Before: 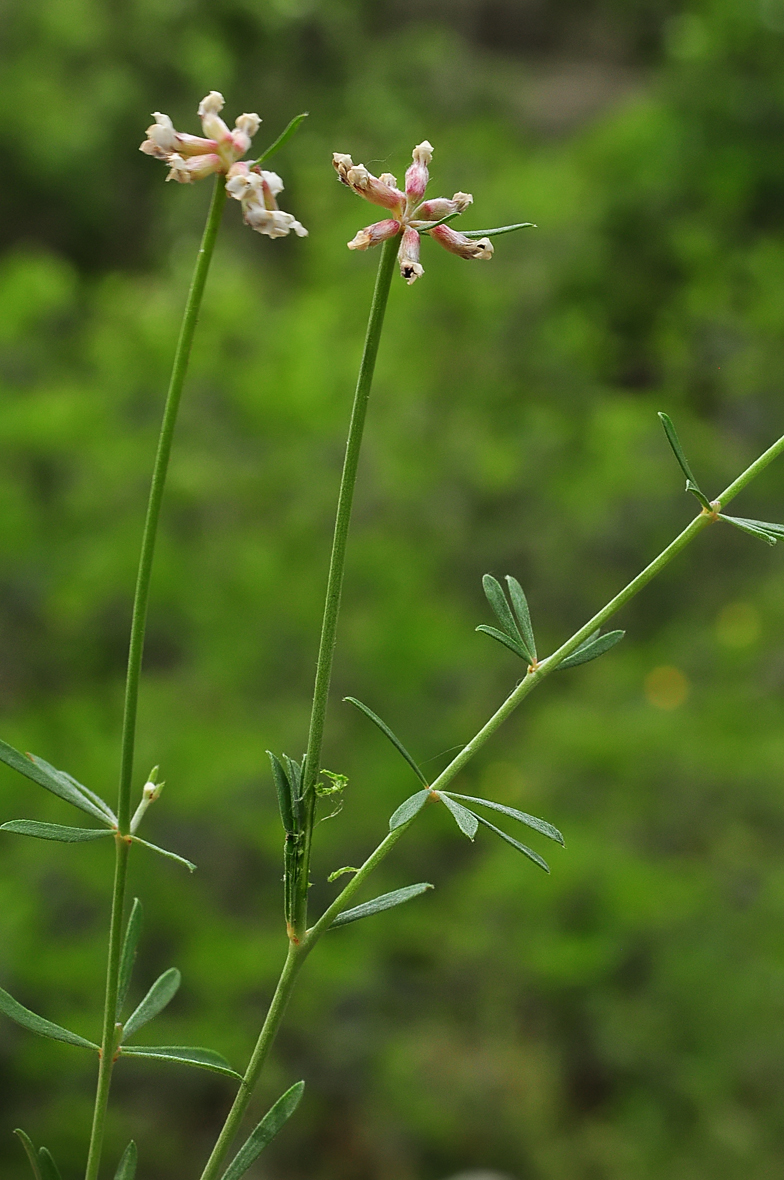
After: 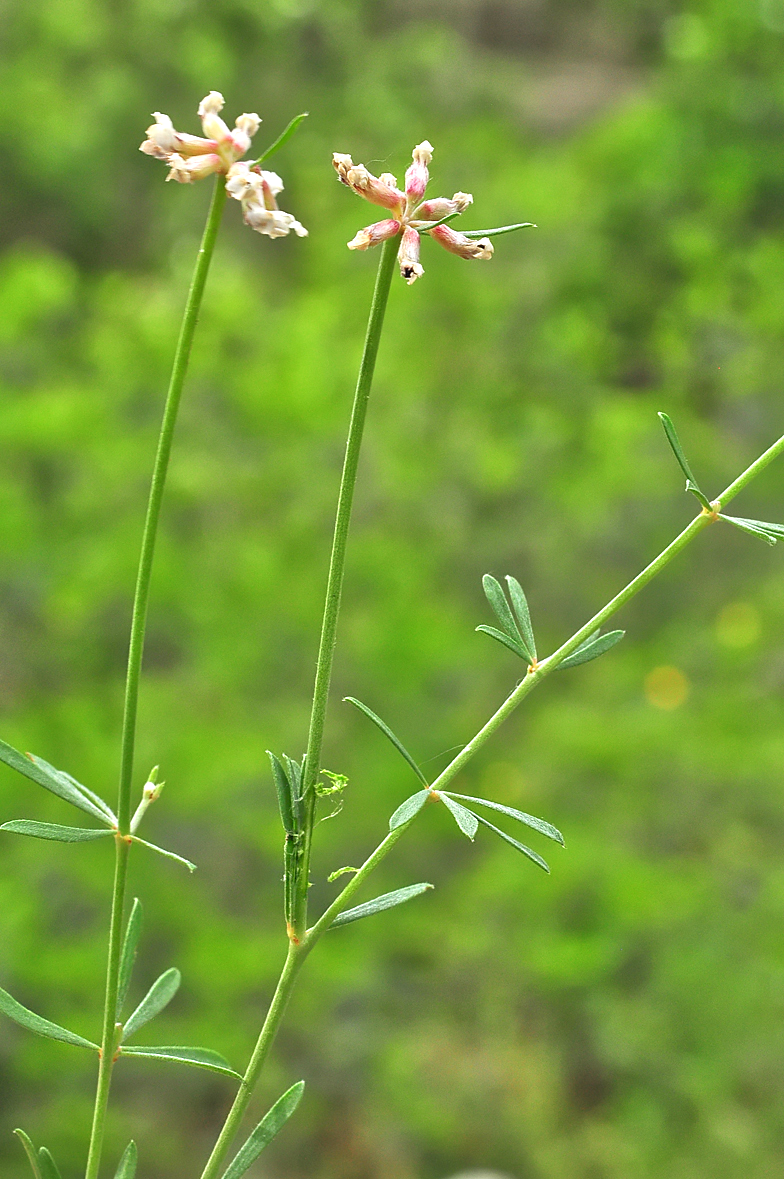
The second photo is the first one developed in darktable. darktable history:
exposure: exposure 0.794 EV, compensate exposure bias true, compensate highlight preservation false
tone equalizer: -7 EV 0.157 EV, -6 EV 0.562 EV, -5 EV 1.12 EV, -4 EV 1.36 EV, -3 EV 1.12 EV, -2 EV 0.6 EV, -1 EV 0.153 EV
crop: bottom 0.058%
